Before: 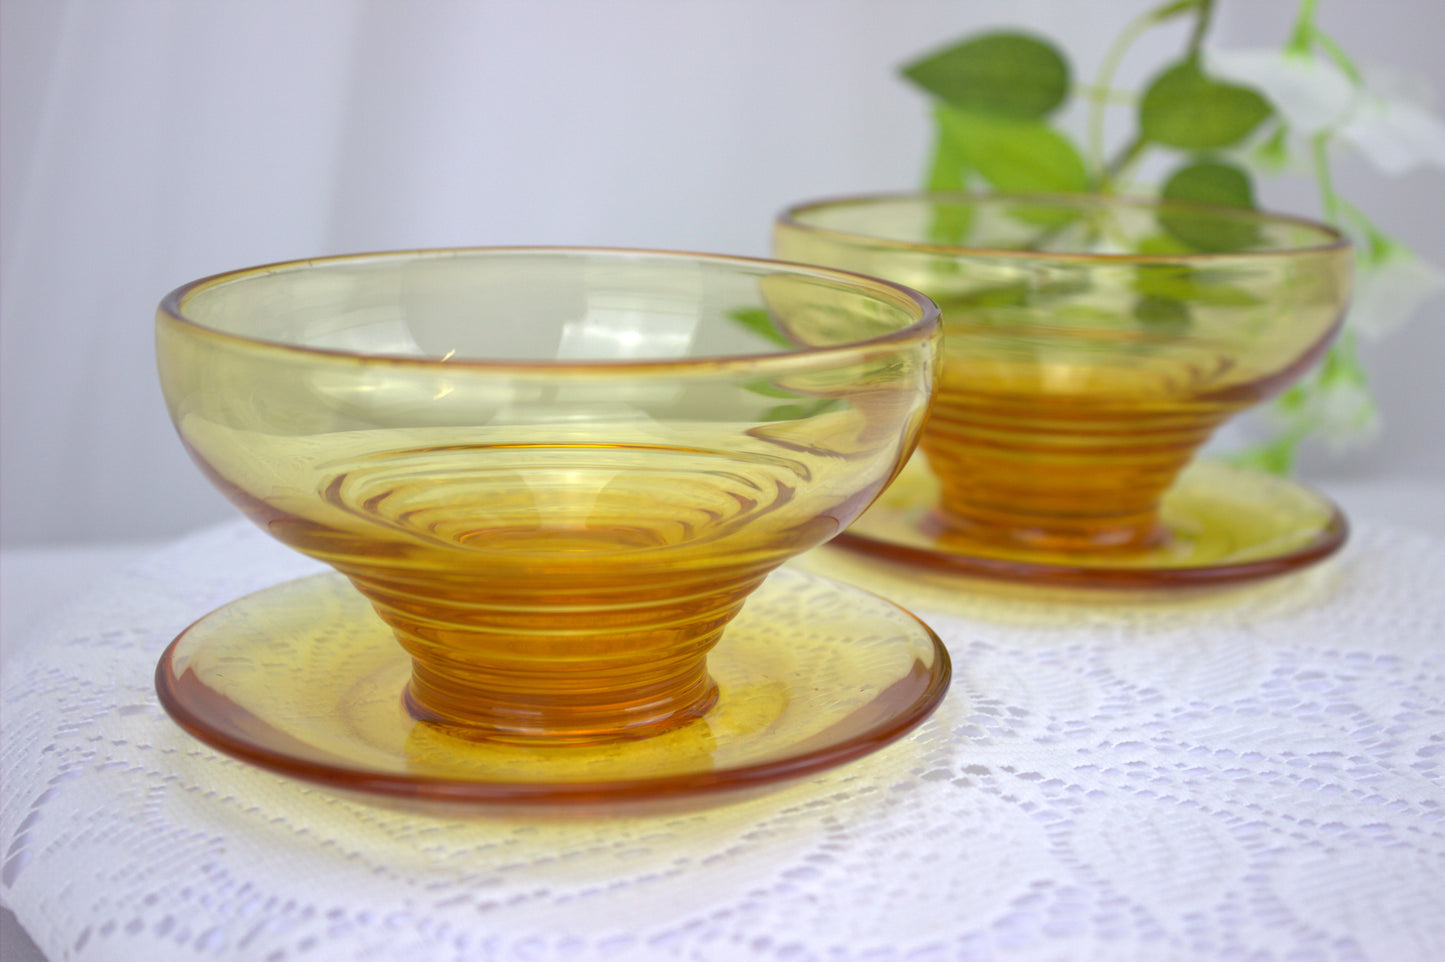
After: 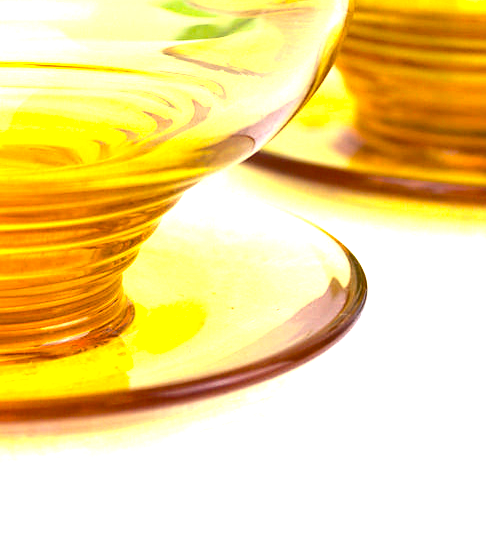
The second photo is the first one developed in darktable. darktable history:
crop: left 40.437%, top 39.673%, right 25.908%, bottom 2.762%
exposure: exposure 0.476 EV, compensate highlight preservation false
tone curve: curves: ch0 [(0, 0) (0.003, 0.003) (0.011, 0.01) (0.025, 0.023) (0.044, 0.041) (0.069, 0.064) (0.1, 0.092) (0.136, 0.125) (0.177, 0.163) (0.224, 0.207) (0.277, 0.255) (0.335, 0.309) (0.399, 0.375) (0.468, 0.459) (0.543, 0.548) (0.623, 0.629) (0.709, 0.716) (0.801, 0.808) (0.898, 0.911) (1, 1)], color space Lab, independent channels, preserve colors none
sharpen: radius 1.87, amount 0.396, threshold 1.588
color balance rgb: perceptual saturation grading › global saturation 10.163%, perceptual brilliance grading › highlights 74.371%, perceptual brilliance grading › shadows -30.027%, global vibrance 16.794%, saturation formula JzAzBz (2021)
